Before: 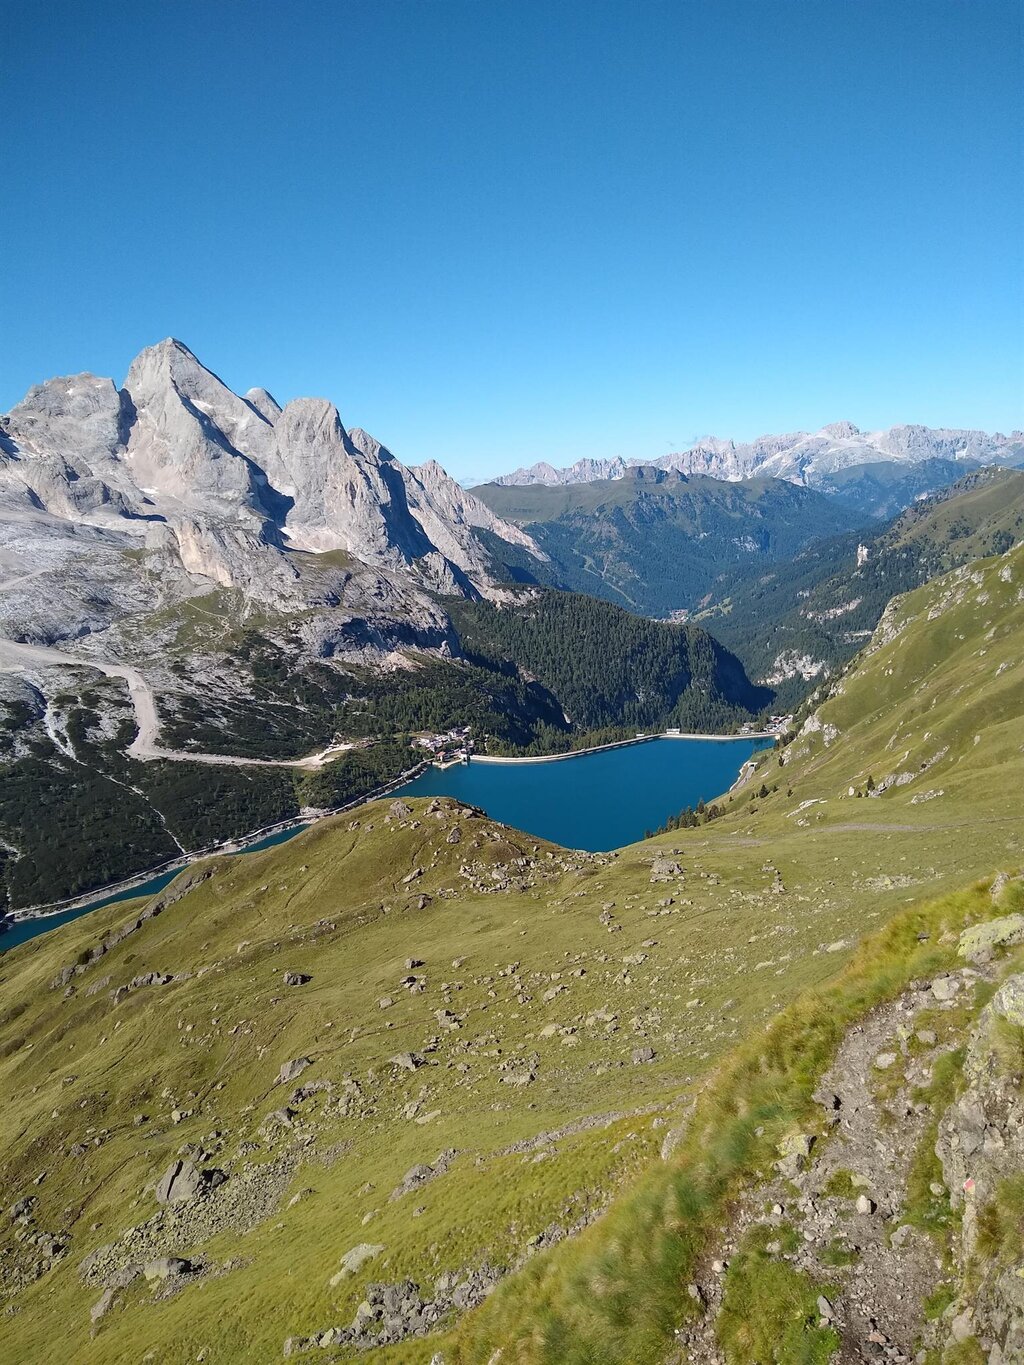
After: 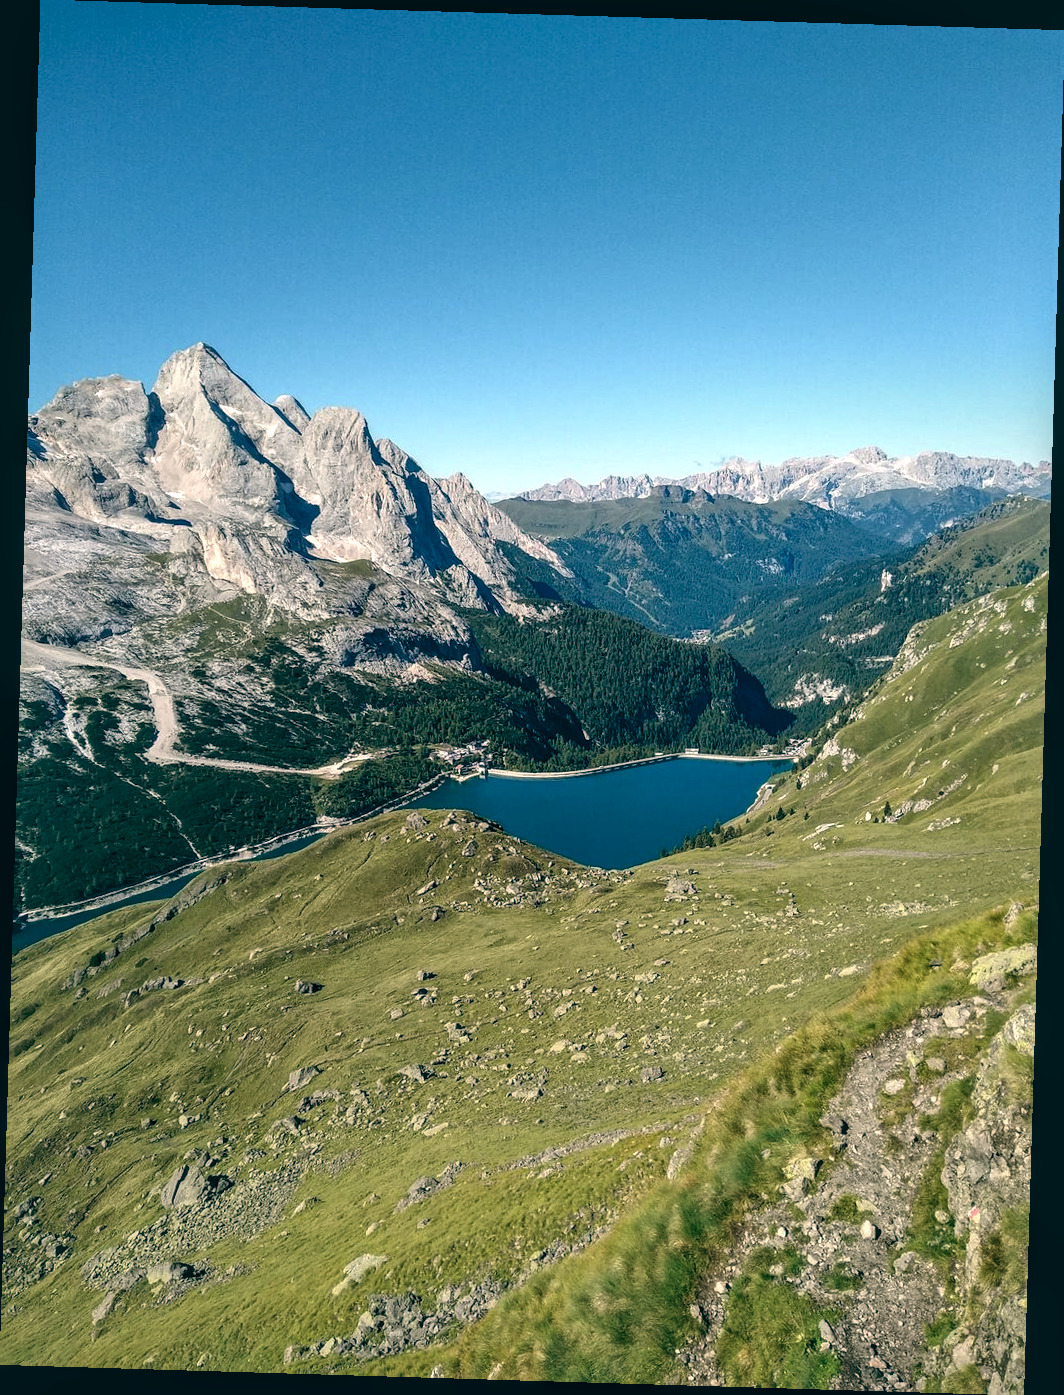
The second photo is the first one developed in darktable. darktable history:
local contrast: detail 150%
rotate and perspective: rotation 1.72°, automatic cropping off
color balance: lift [1.005, 0.99, 1.007, 1.01], gamma [1, 0.979, 1.011, 1.021], gain [0.923, 1.098, 1.025, 0.902], input saturation 90.45%, contrast 7.73%, output saturation 105.91%
